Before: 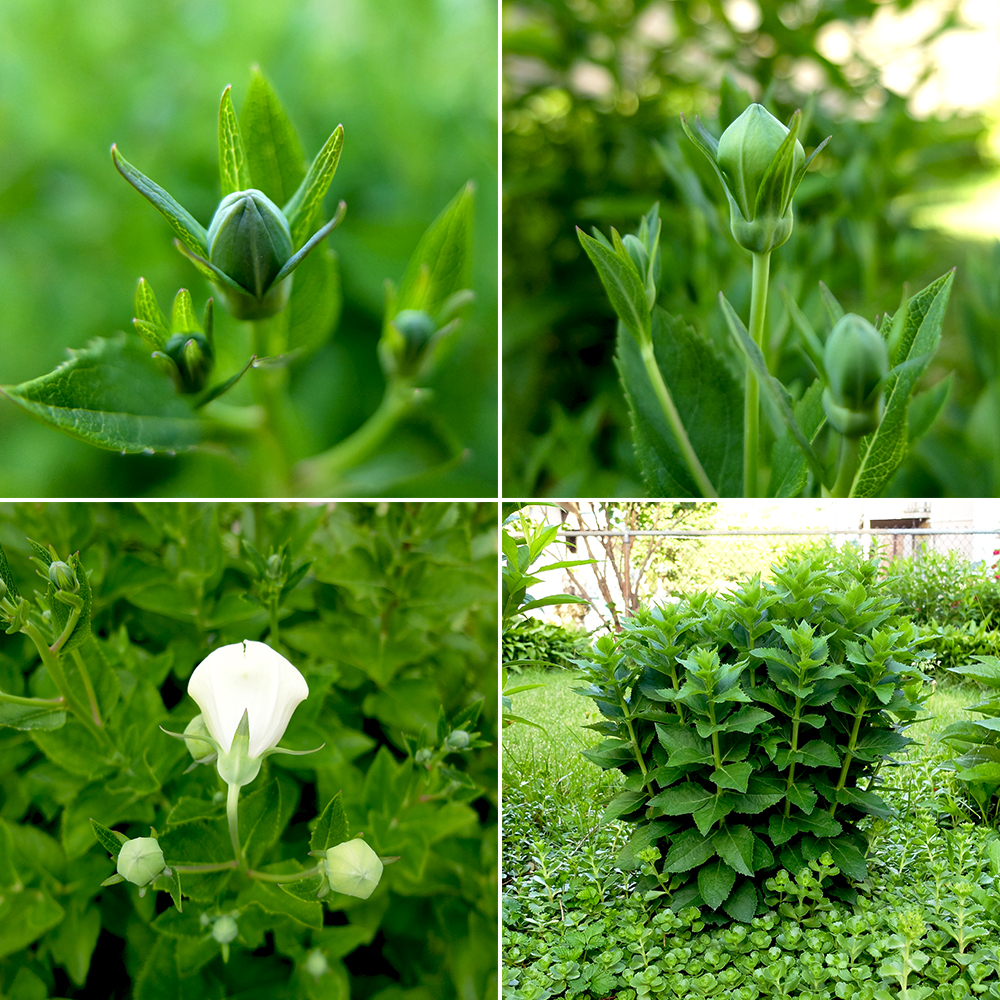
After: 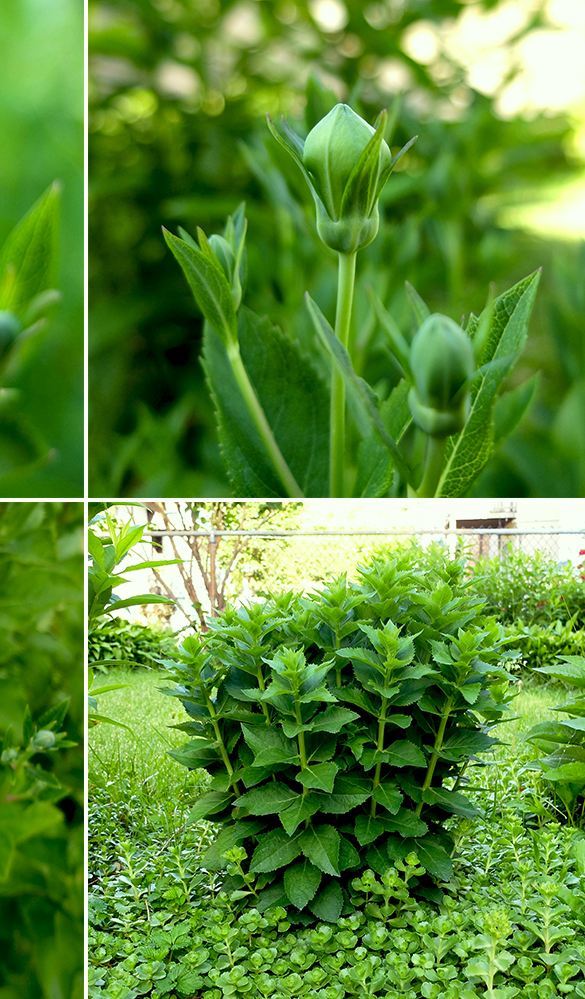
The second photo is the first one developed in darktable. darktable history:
crop: left 41.402%
color correction: highlights a* -4.73, highlights b* 5.06, saturation 0.97
